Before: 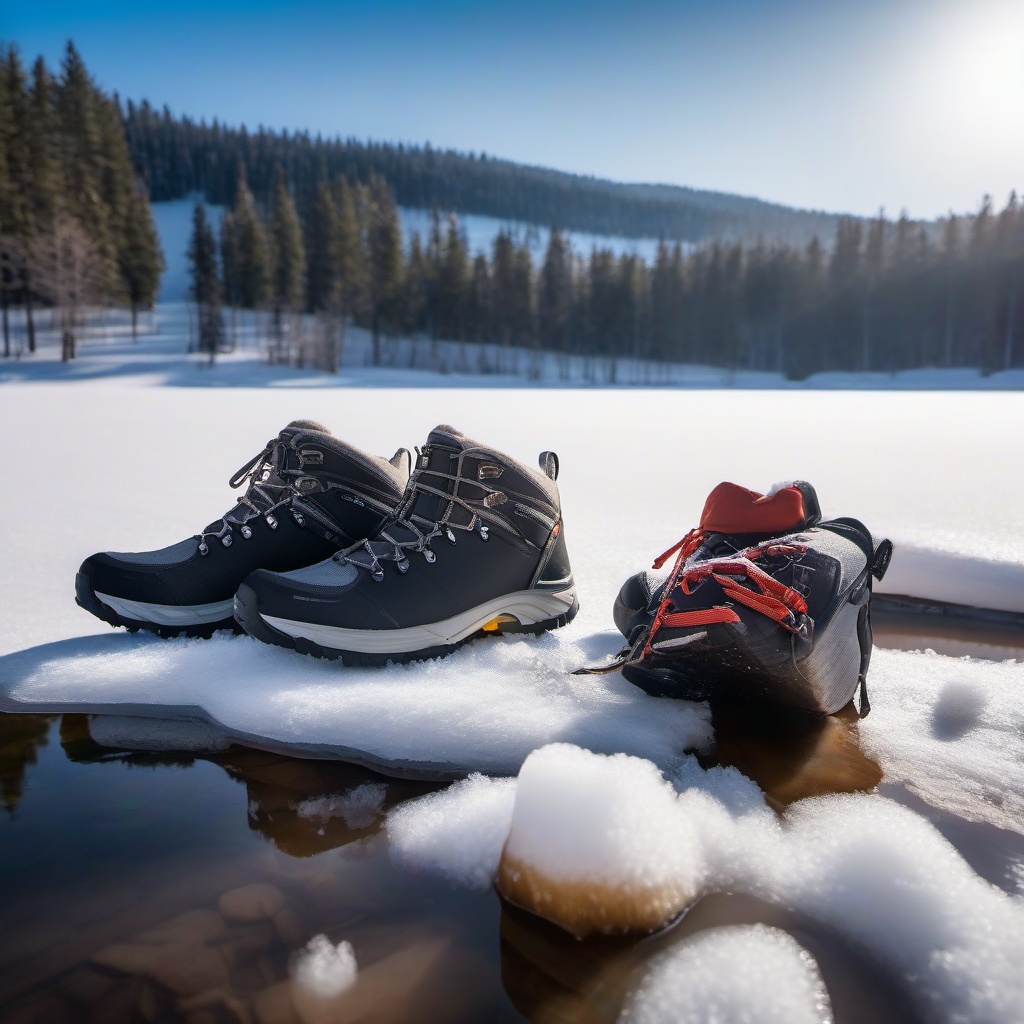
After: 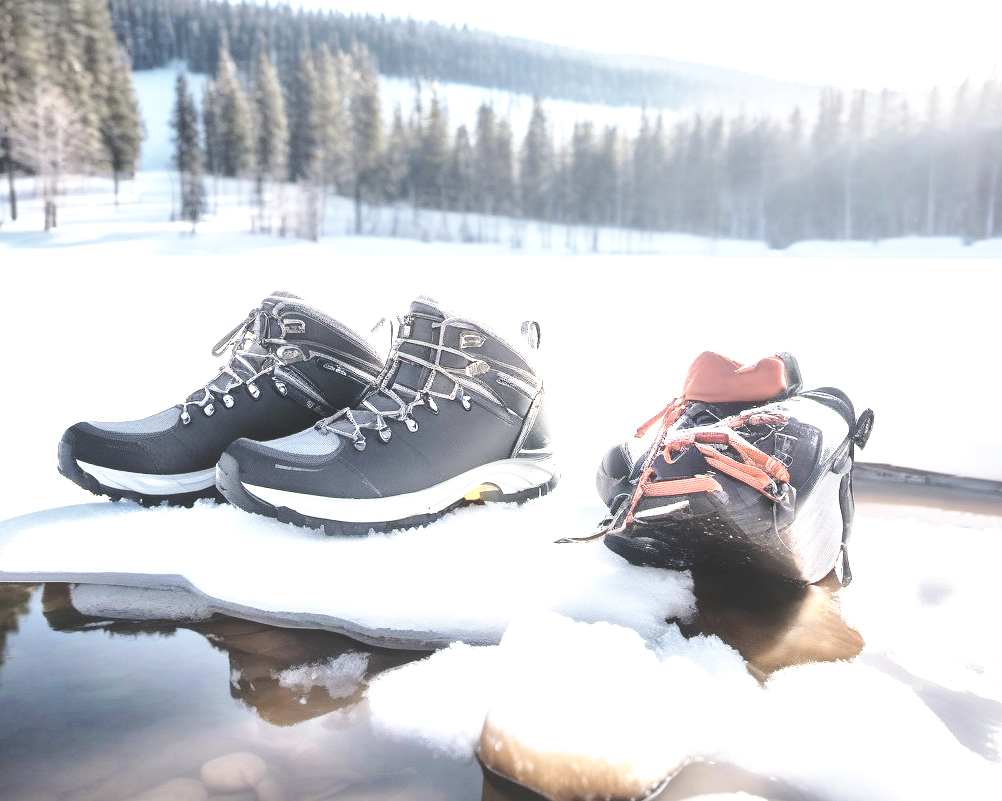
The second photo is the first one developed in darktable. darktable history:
exposure: black level correction -0.005, exposure 1.003 EV, compensate exposure bias true, compensate highlight preservation false
contrast brightness saturation: brightness 0.186, saturation -0.491
base curve: curves: ch0 [(0, 0) (0.028, 0.03) (0.121, 0.232) (0.46, 0.748) (0.859, 0.968) (1, 1)], preserve colors none
local contrast: highlights 107%, shadows 99%, detail 119%, midtone range 0.2
crop and rotate: left 1.835%, top 12.882%, right 0.218%, bottom 8.896%
tone equalizer: -8 EV -0.748 EV, -7 EV -0.7 EV, -6 EV -0.615 EV, -5 EV -0.38 EV, -3 EV 0.371 EV, -2 EV 0.6 EV, -1 EV 0.7 EV, +0 EV 0.74 EV, smoothing diameter 24.98%, edges refinement/feathering 8.83, preserve details guided filter
